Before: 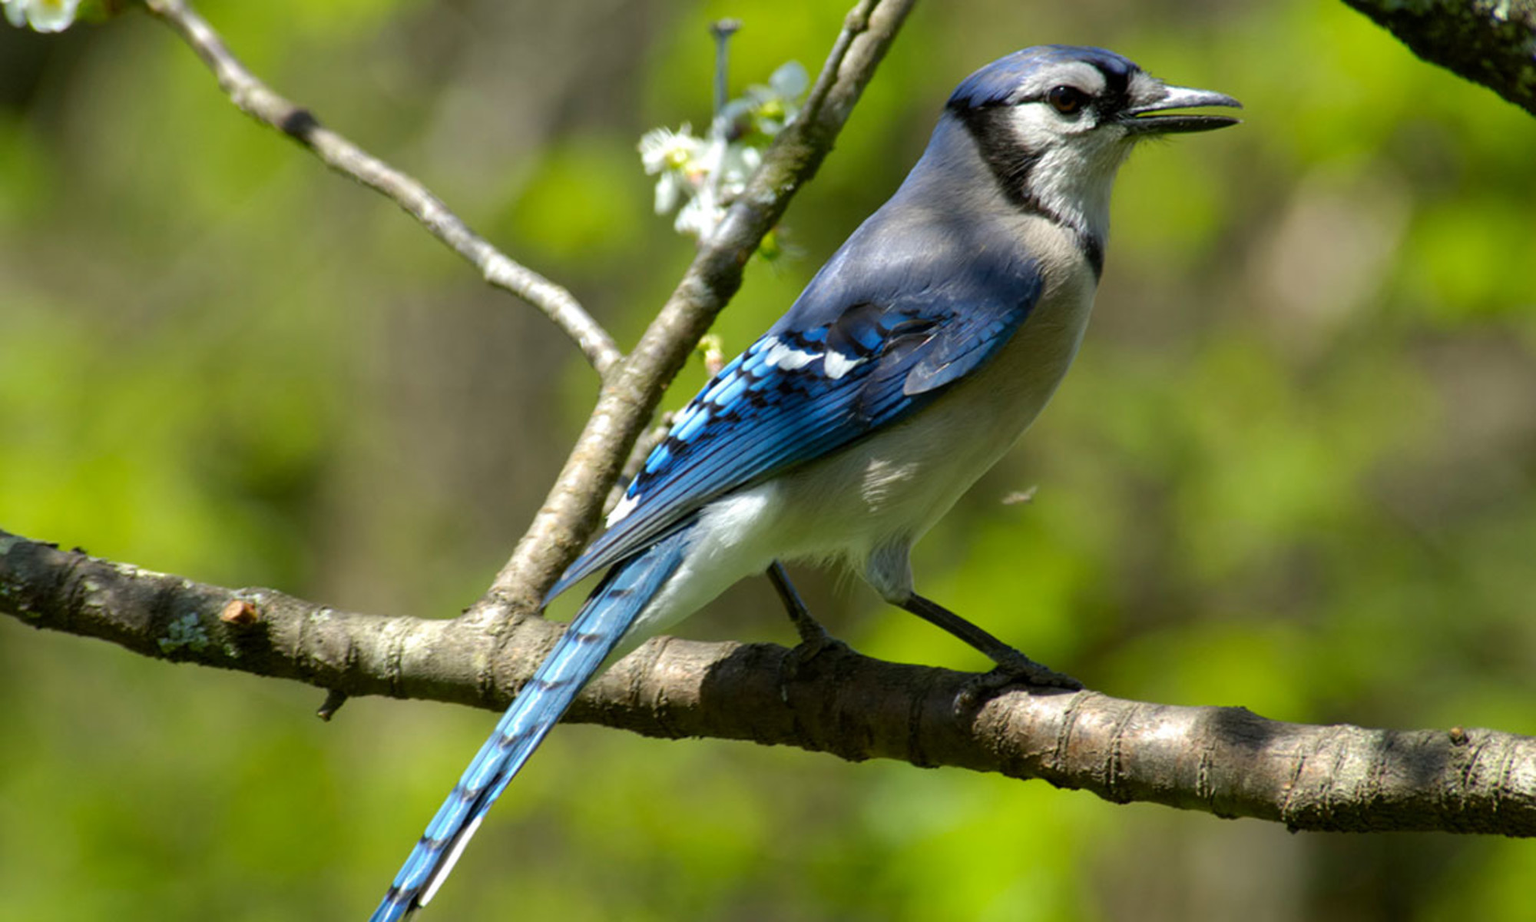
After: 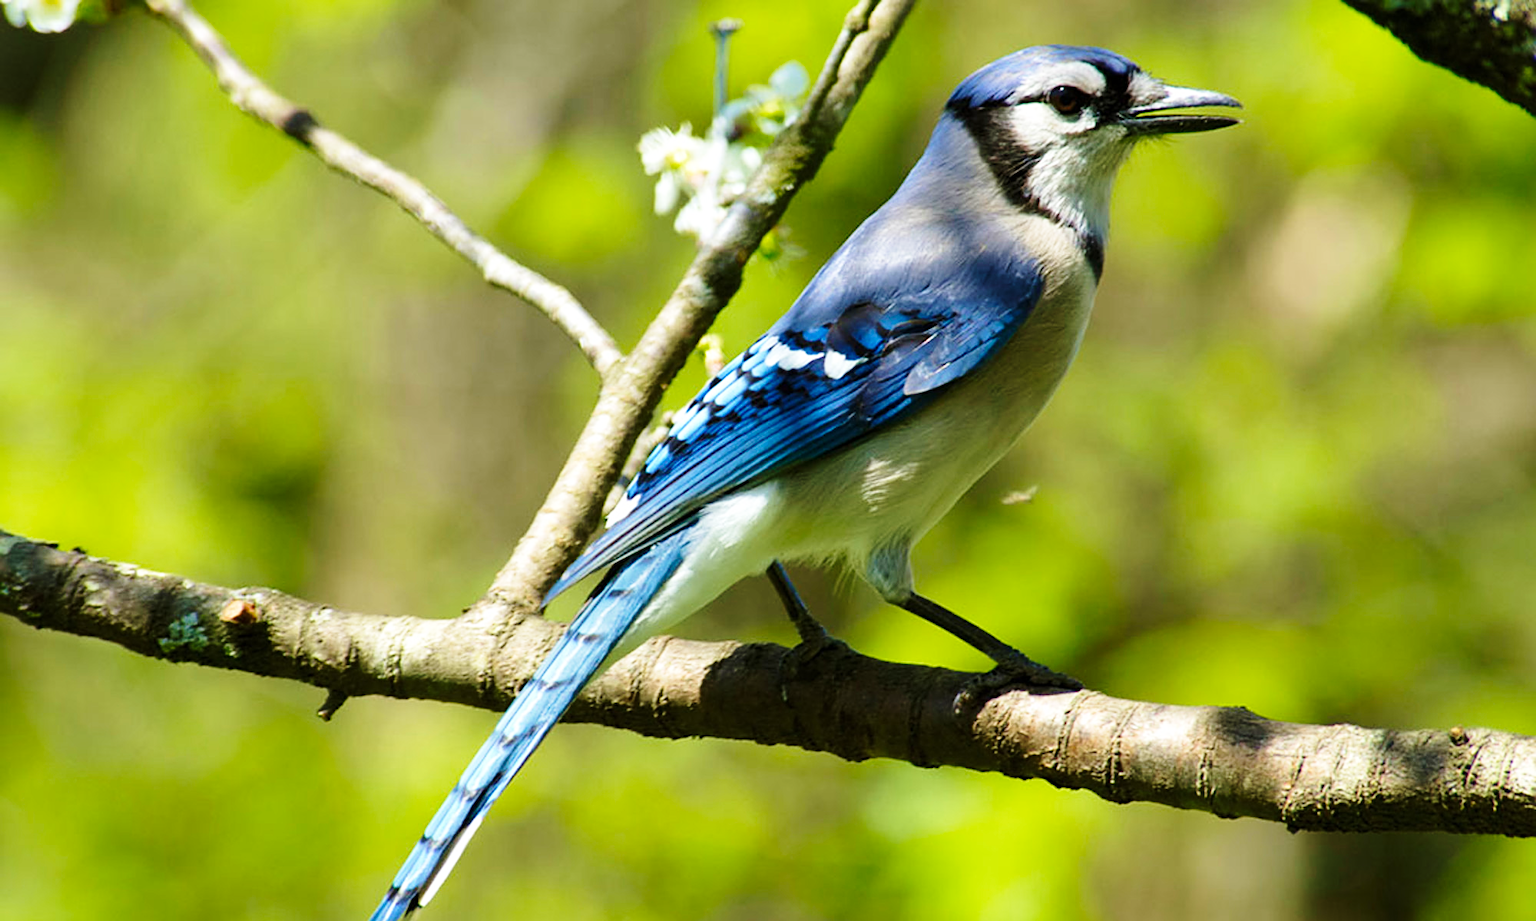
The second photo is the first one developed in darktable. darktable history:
sharpen: on, module defaults
base curve: curves: ch0 [(0, 0) (0.028, 0.03) (0.121, 0.232) (0.46, 0.748) (0.859, 0.968) (1, 1)], preserve colors none
exposure: compensate highlight preservation false
velvia: strength 36.57%
